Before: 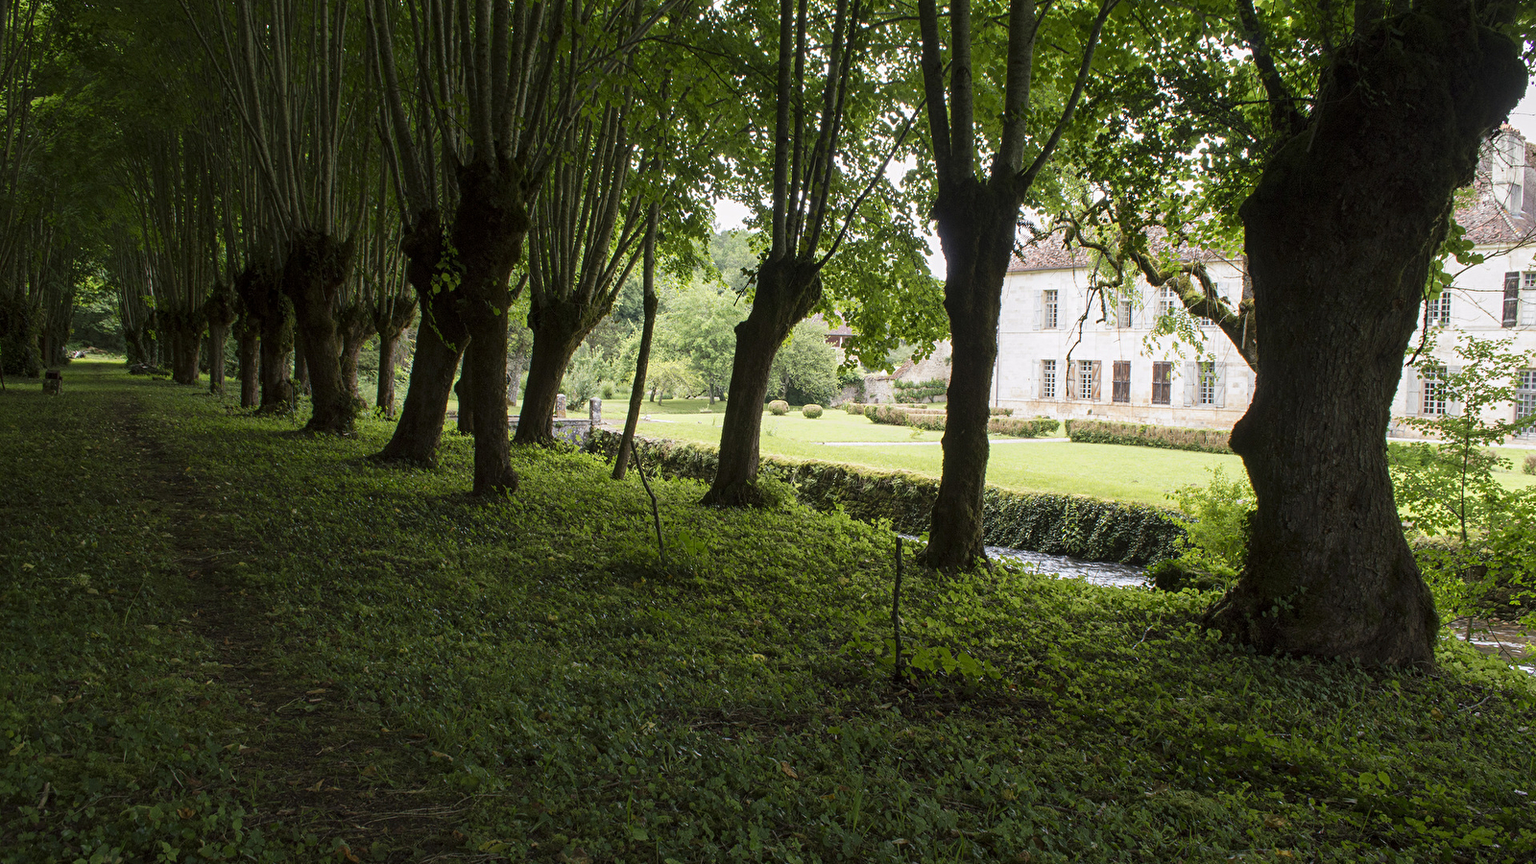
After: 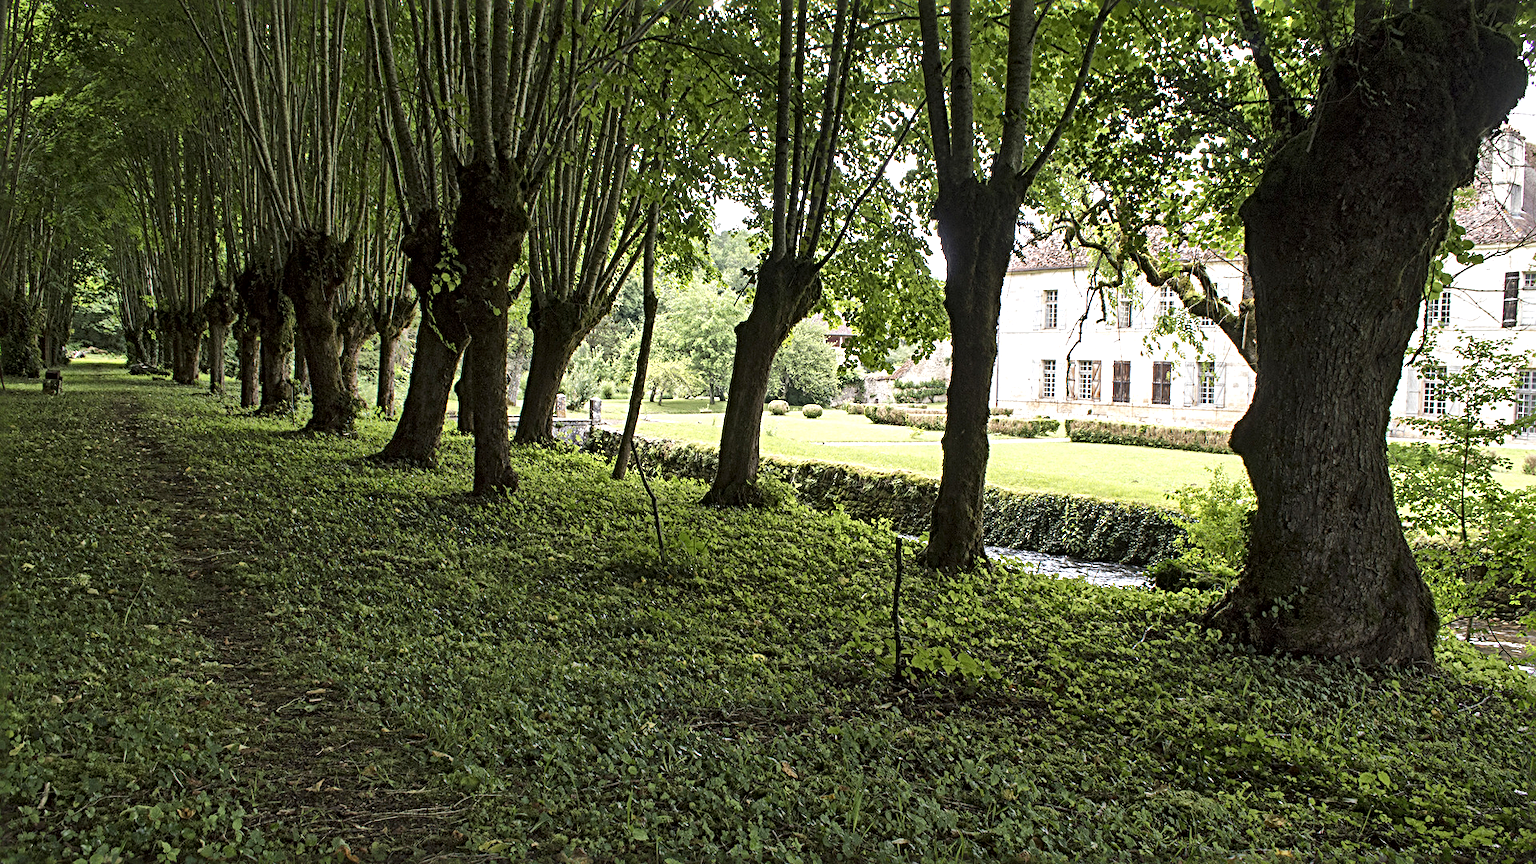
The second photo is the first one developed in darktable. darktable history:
color zones: curves: ch0 [(0.25, 0.5) (0.428, 0.473) (0.75, 0.5)]; ch1 [(0.243, 0.479) (0.398, 0.452) (0.75, 0.5)]
exposure: exposure 0.402 EV, compensate exposure bias true, compensate highlight preservation false
sharpen: radius 3.955
shadows and highlights: soften with gaussian
local contrast: mode bilateral grid, contrast 30, coarseness 25, midtone range 0.2
